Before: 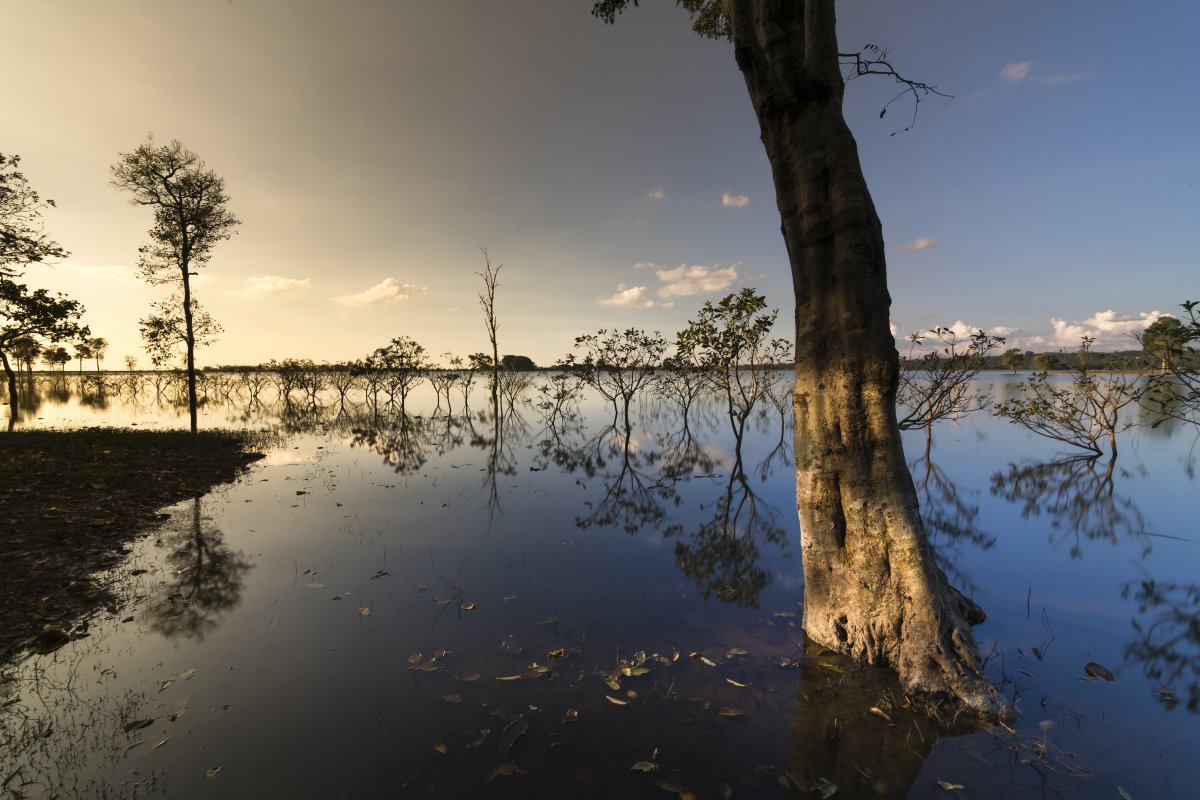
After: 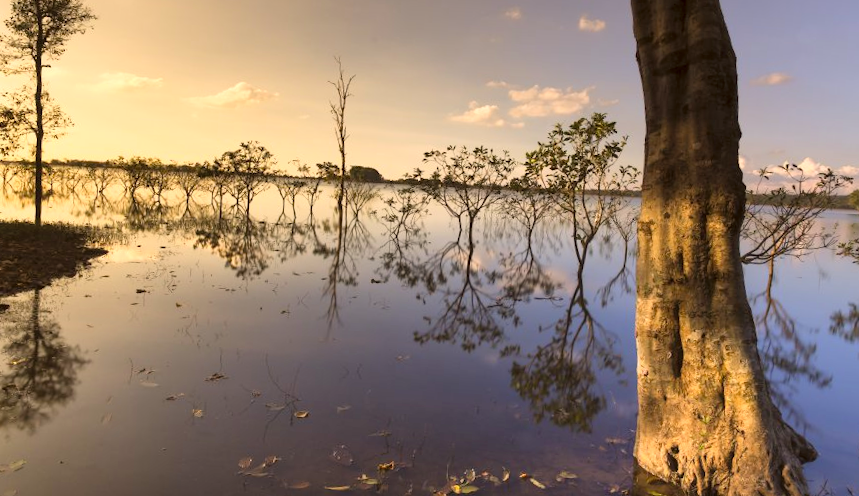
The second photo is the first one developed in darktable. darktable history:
color correction: highlights a* 6.27, highlights b* 8.19, shadows a* 5.94, shadows b* 7.23, saturation 0.9
local contrast: mode bilateral grid, contrast 20, coarseness 50, detail 120%, midtone range 0.2
crop and rotate: angle -3.37°, left 9.79%, top 20.73%, right 12.42%, bottom 11.82%
contrast brightness saturation: contrast 0.07, brightness 0.18, saturation 0.4
